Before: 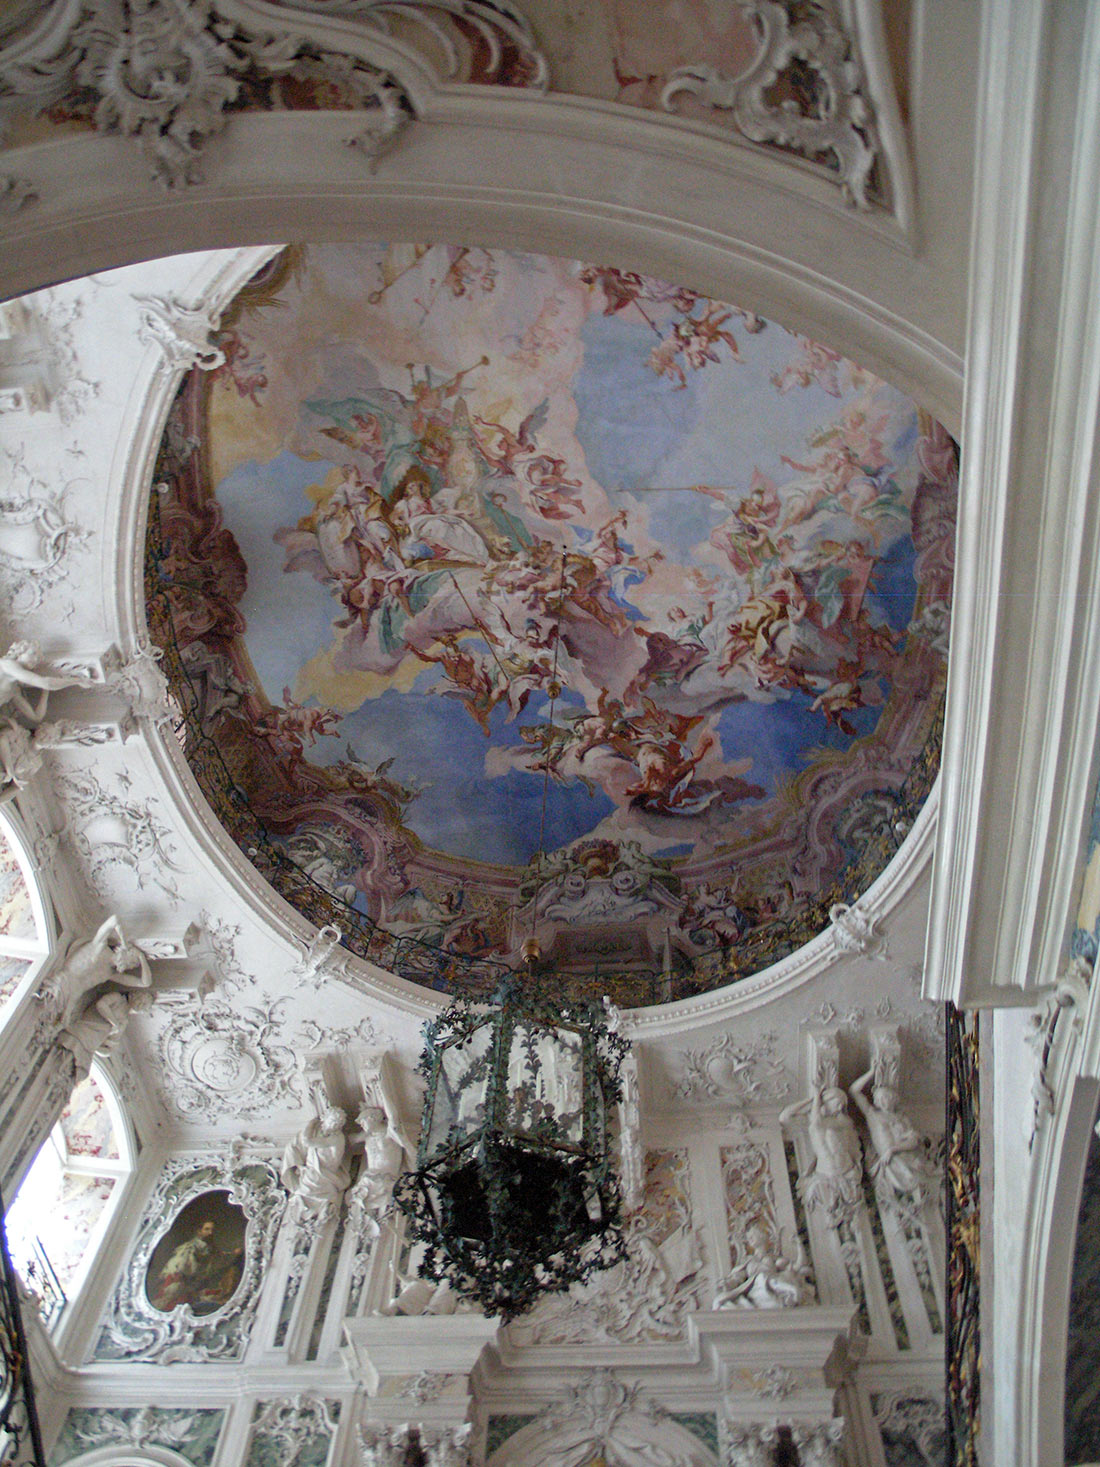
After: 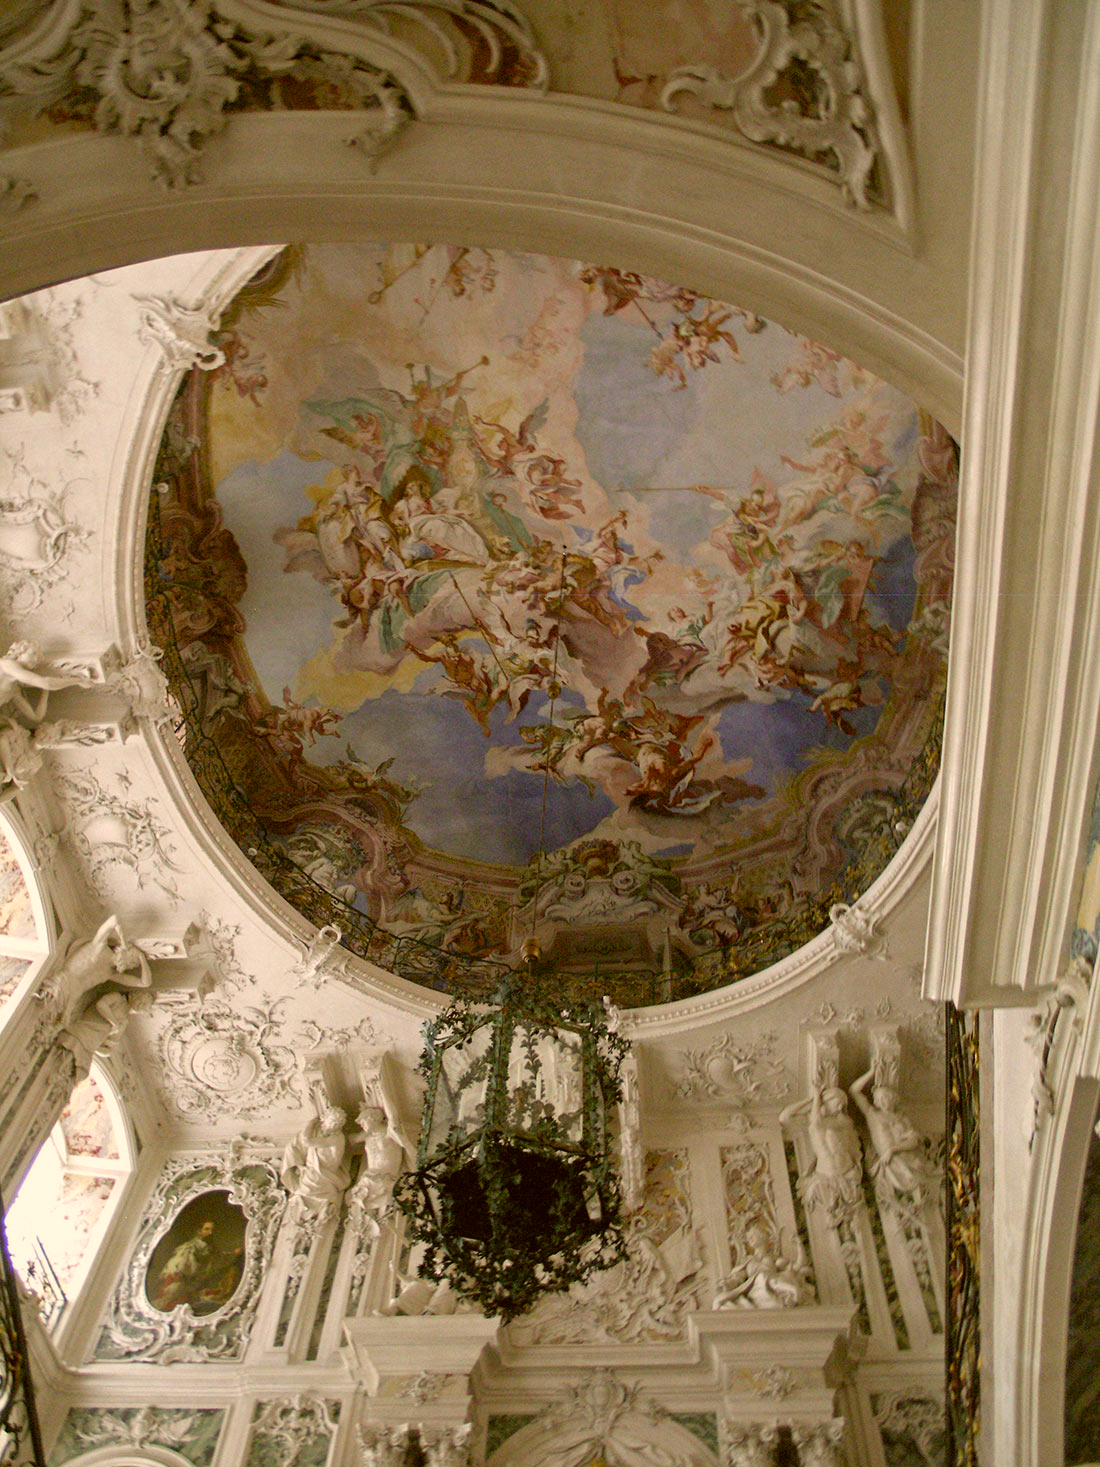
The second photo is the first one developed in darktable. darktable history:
color correction: highlights a* 8.72, highlights b* 15.37, shadows a* -0.533, shadows b* 26.37
